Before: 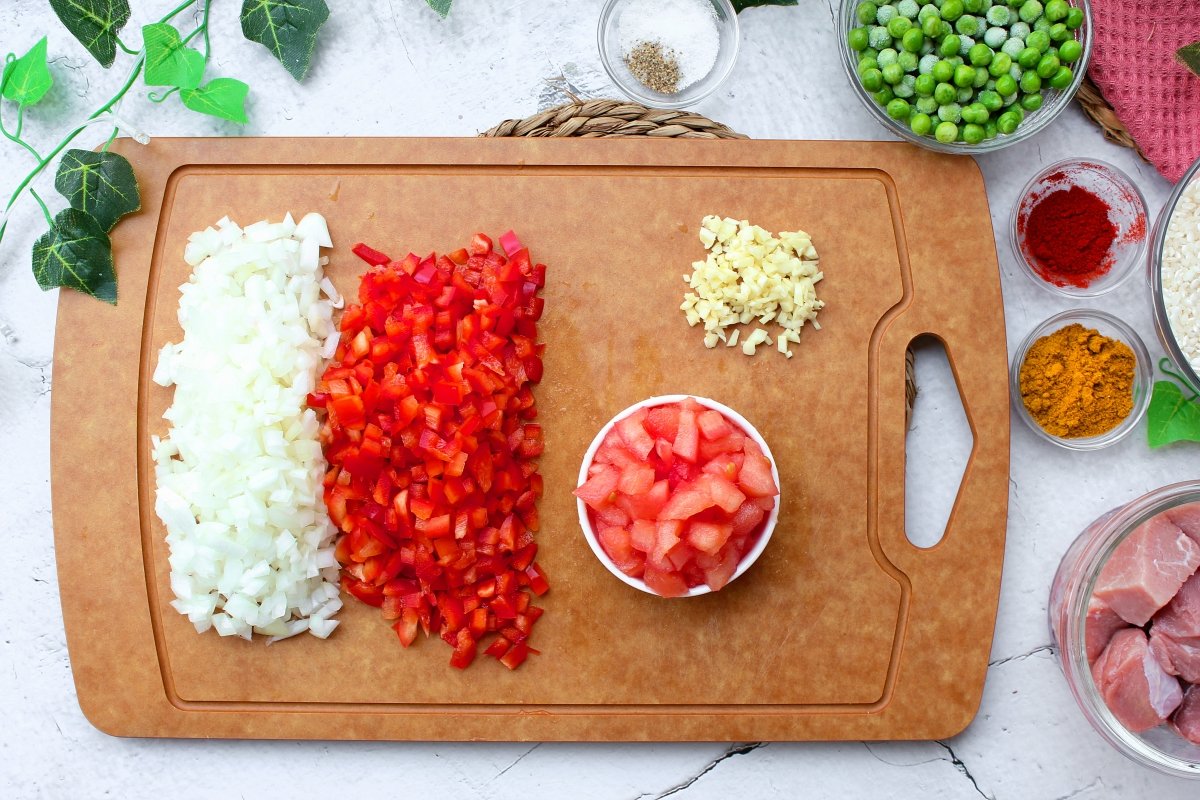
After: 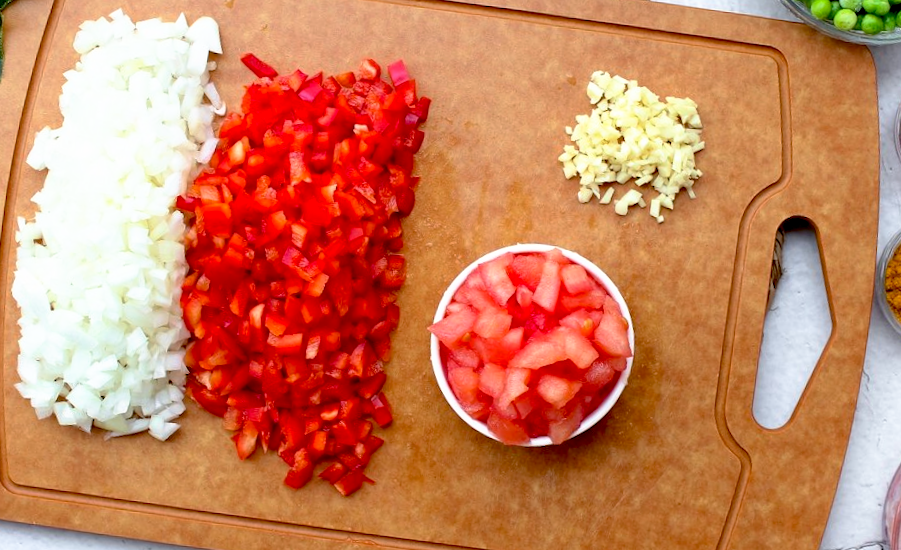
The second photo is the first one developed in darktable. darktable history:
base curve: curves: ch0 [(0.017, 0) (0.425, 0.441) (0.844, 0.933) (1, 1)], preserve colors none
exposure: compensate highlight preservation false
rotate and perspective: rotation 4.1°, automatic cropping off
crop and rotate: angle -3.37°, left 9.79%, top 20.73%, right 12.42%, bottom 11.82%
